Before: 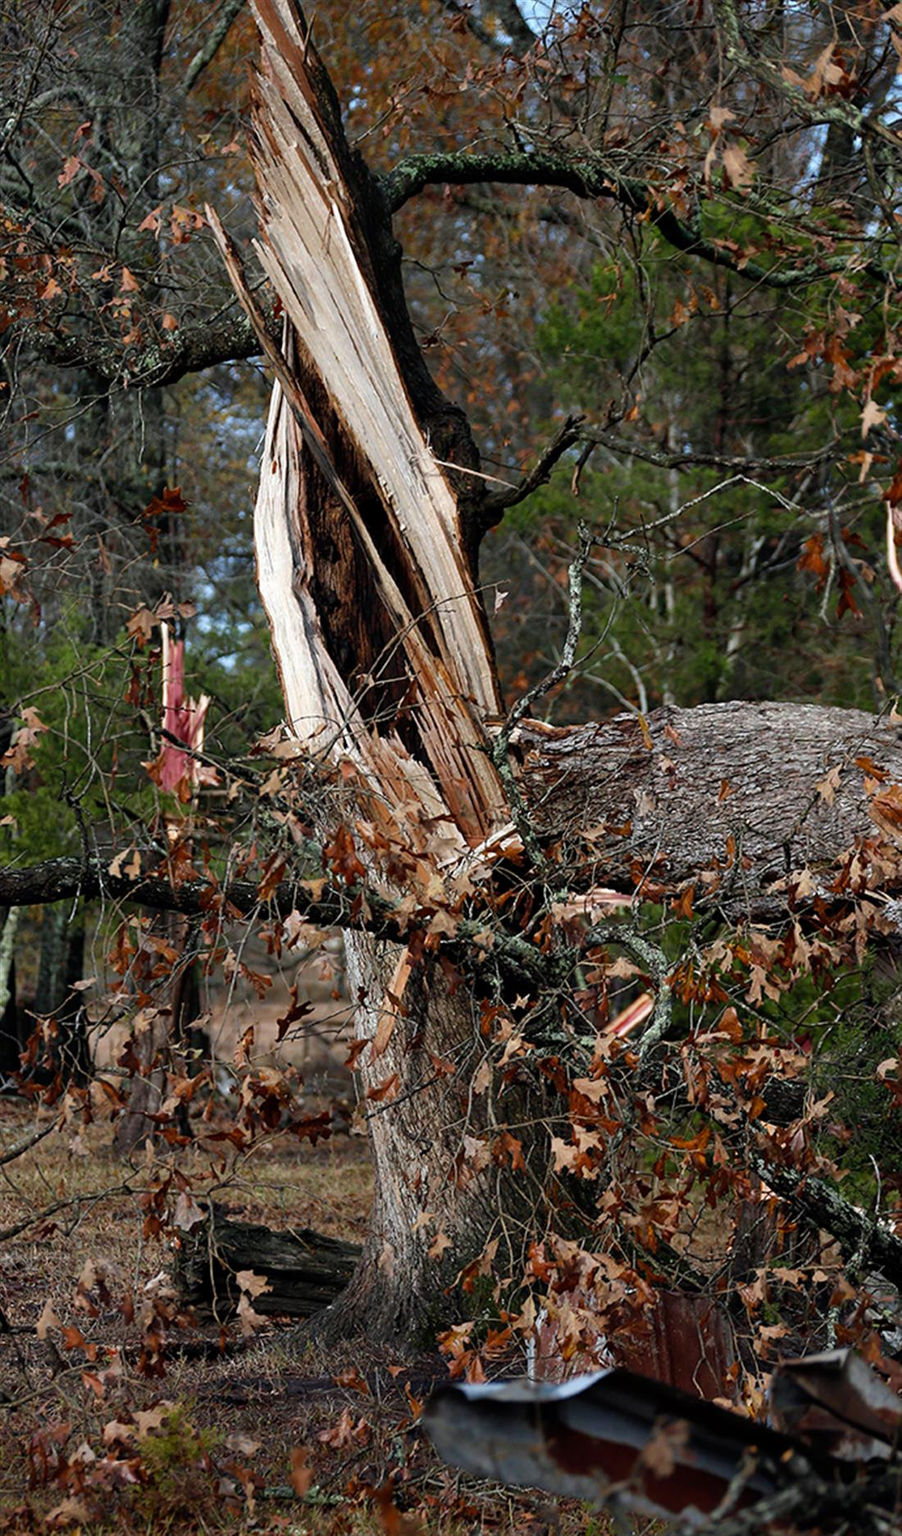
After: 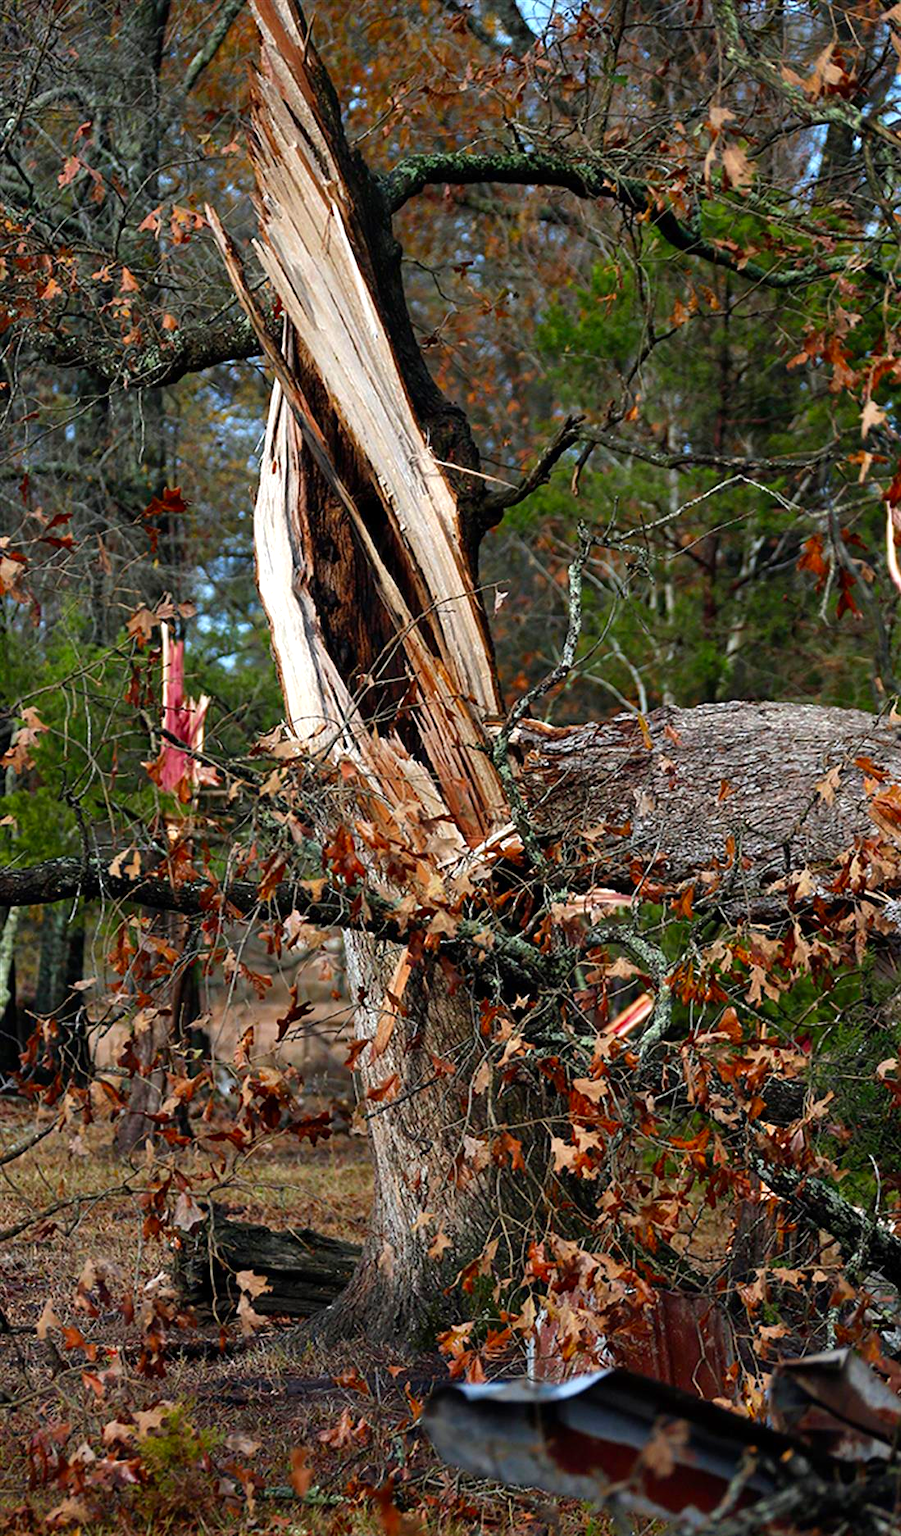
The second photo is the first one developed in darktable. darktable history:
exposure: exposure 0.298 EV, compensate highlight preservation false
tone equalizer: on, module defaults
color correction: highlights b* 0.007, saturation 1.32
